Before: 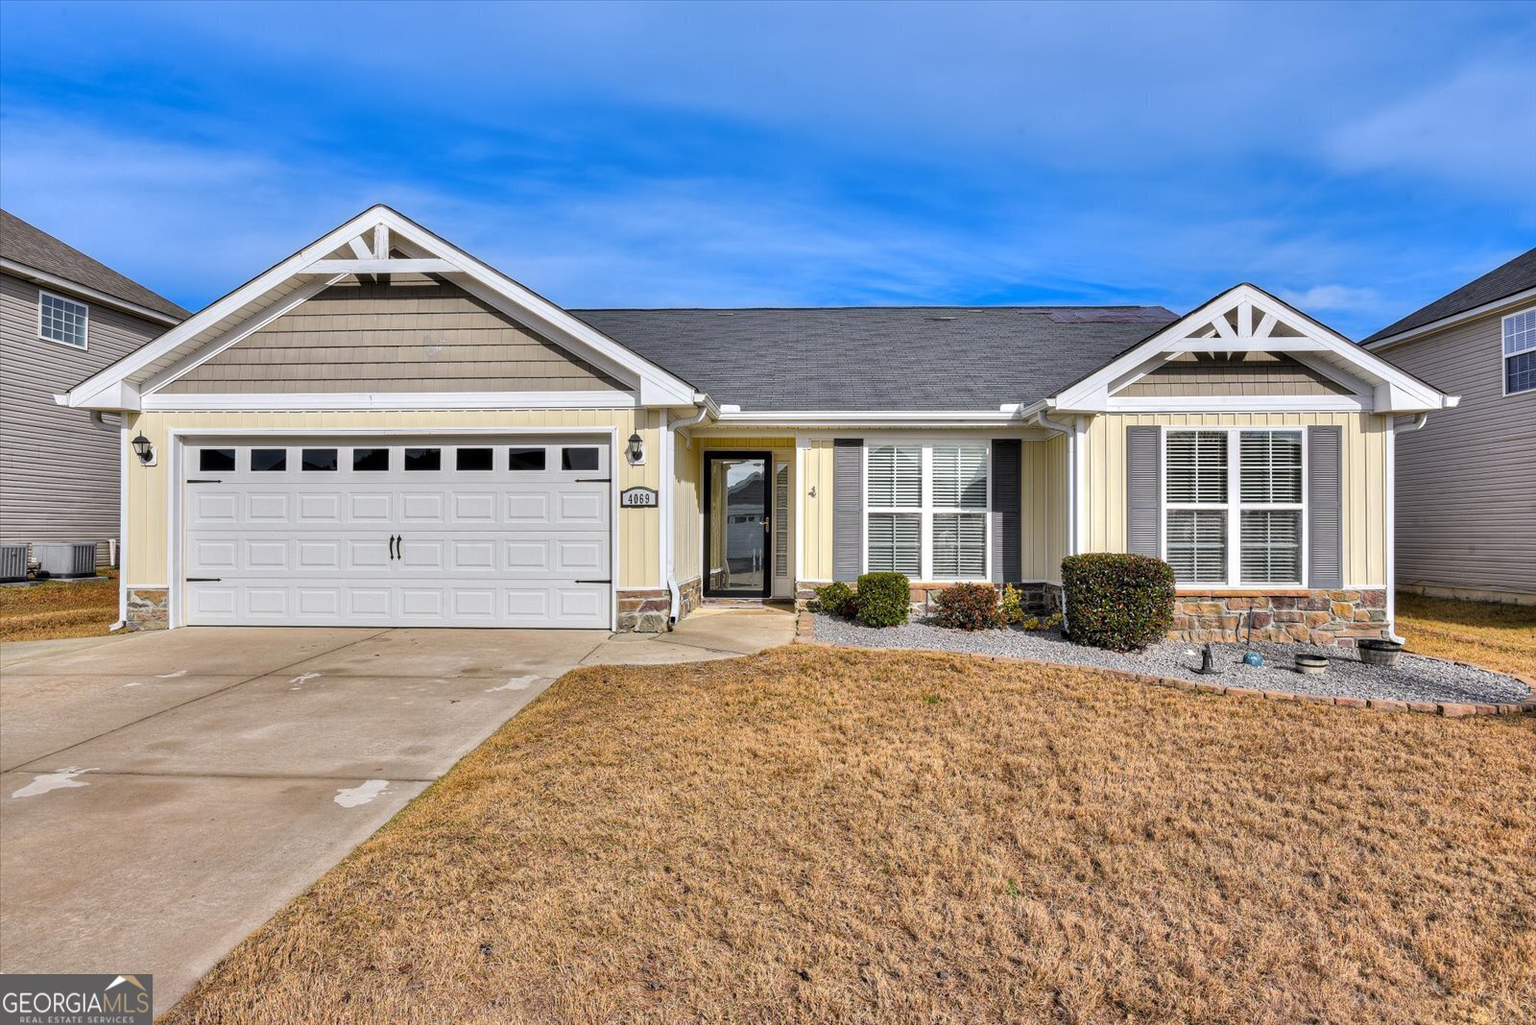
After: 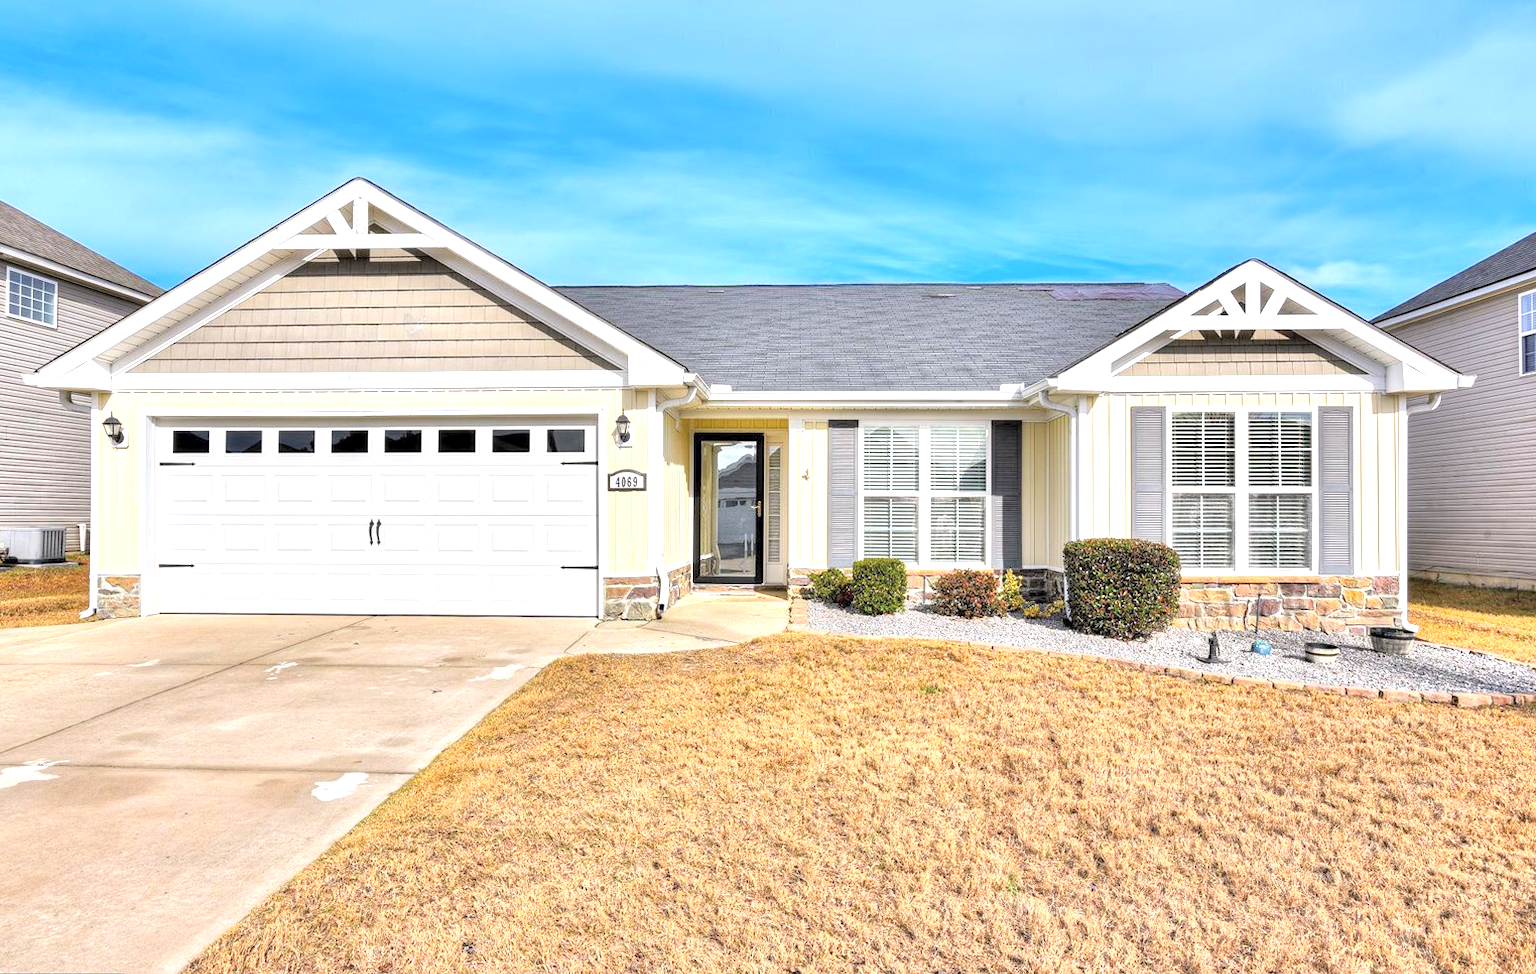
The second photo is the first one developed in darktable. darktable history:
contrast brightness saturation: brightness 0.144
crop: left 2.162%, top 3.184%, right 1.035%, bottom 4.835%
exposure: black level correction 0.001, exposure 0.962 EV, compensate exposure bias true, compensate highlight preservation false
